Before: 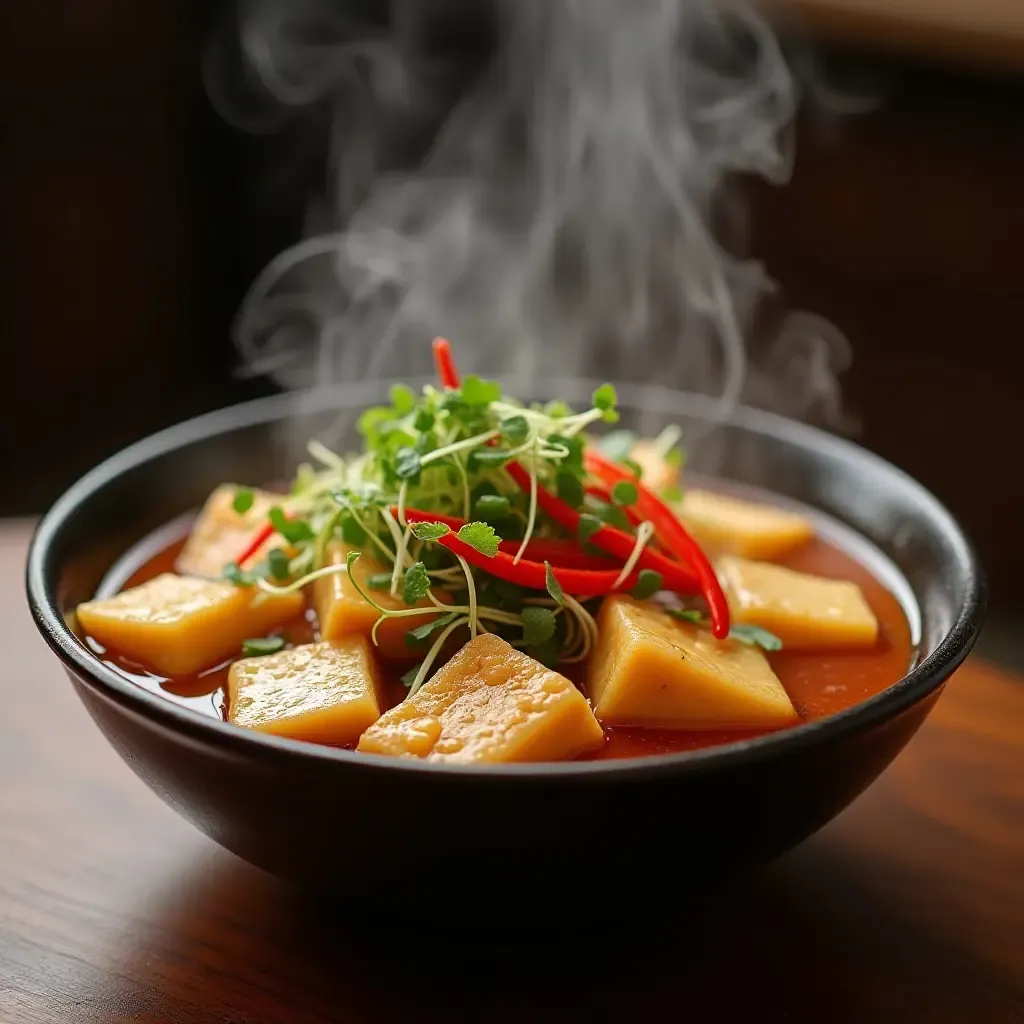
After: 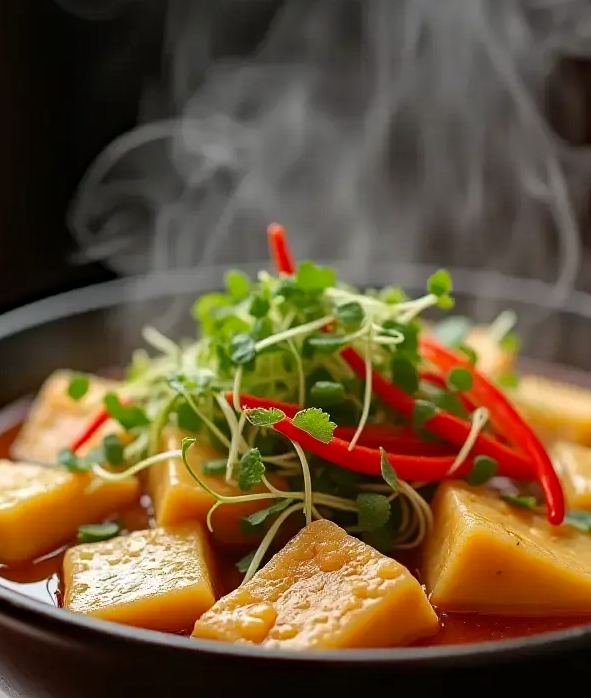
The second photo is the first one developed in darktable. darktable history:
haze removal: compatibility mode true, adaptive false
crop: left 16.202%, top 11.208%, right 26.045%, bottom 20.557%
